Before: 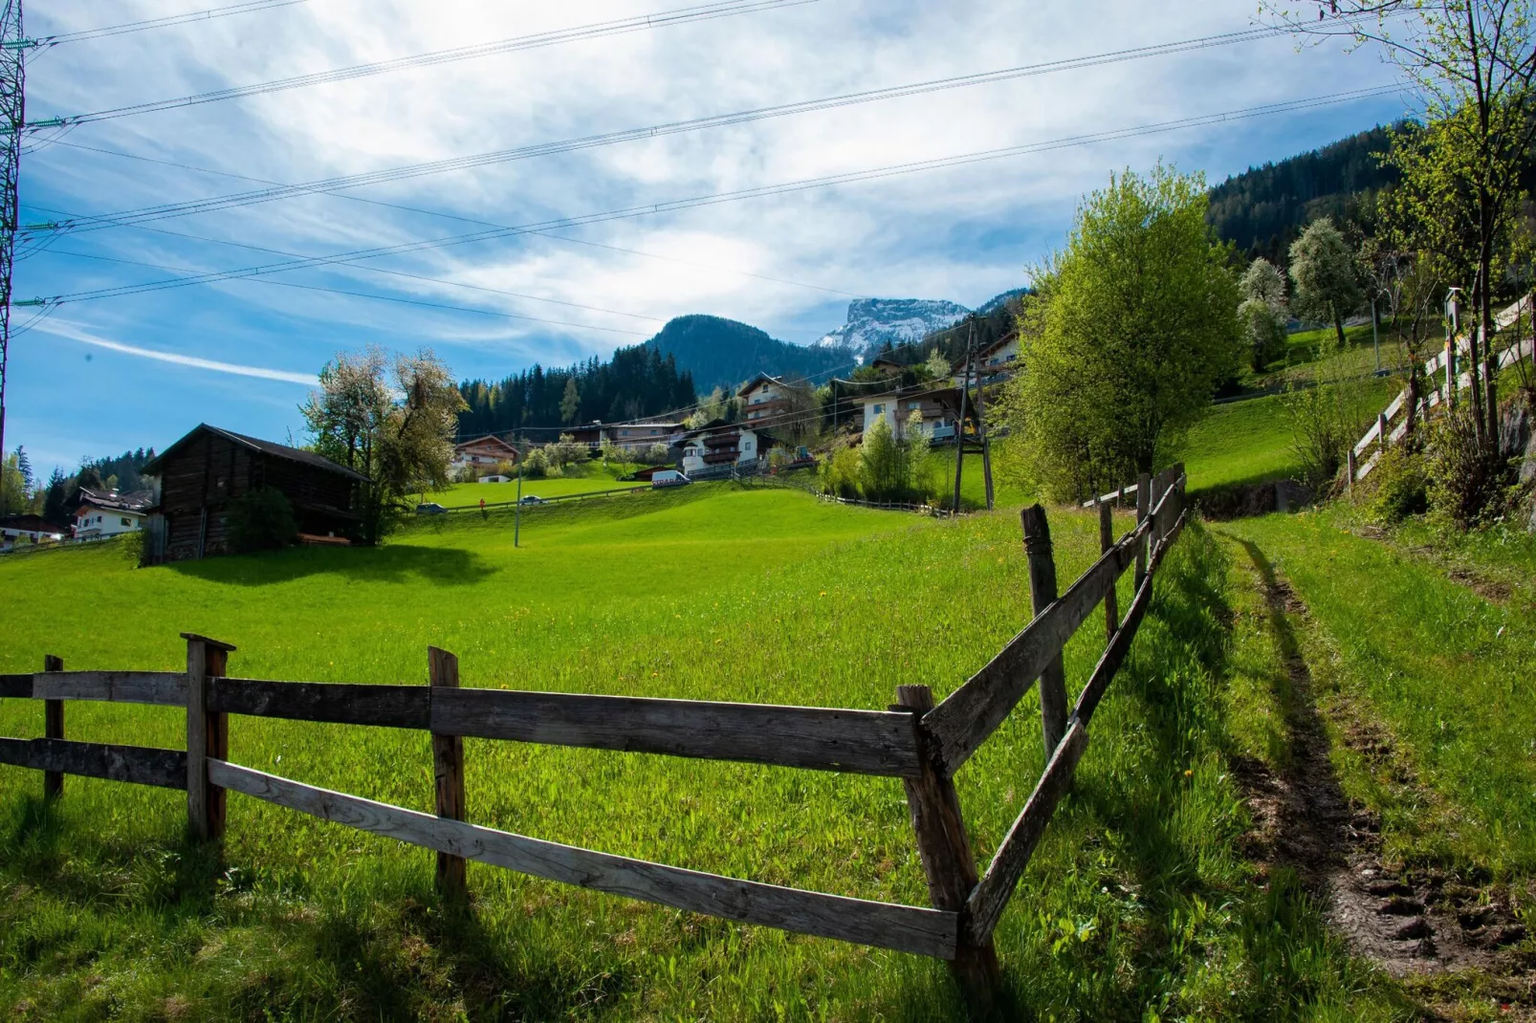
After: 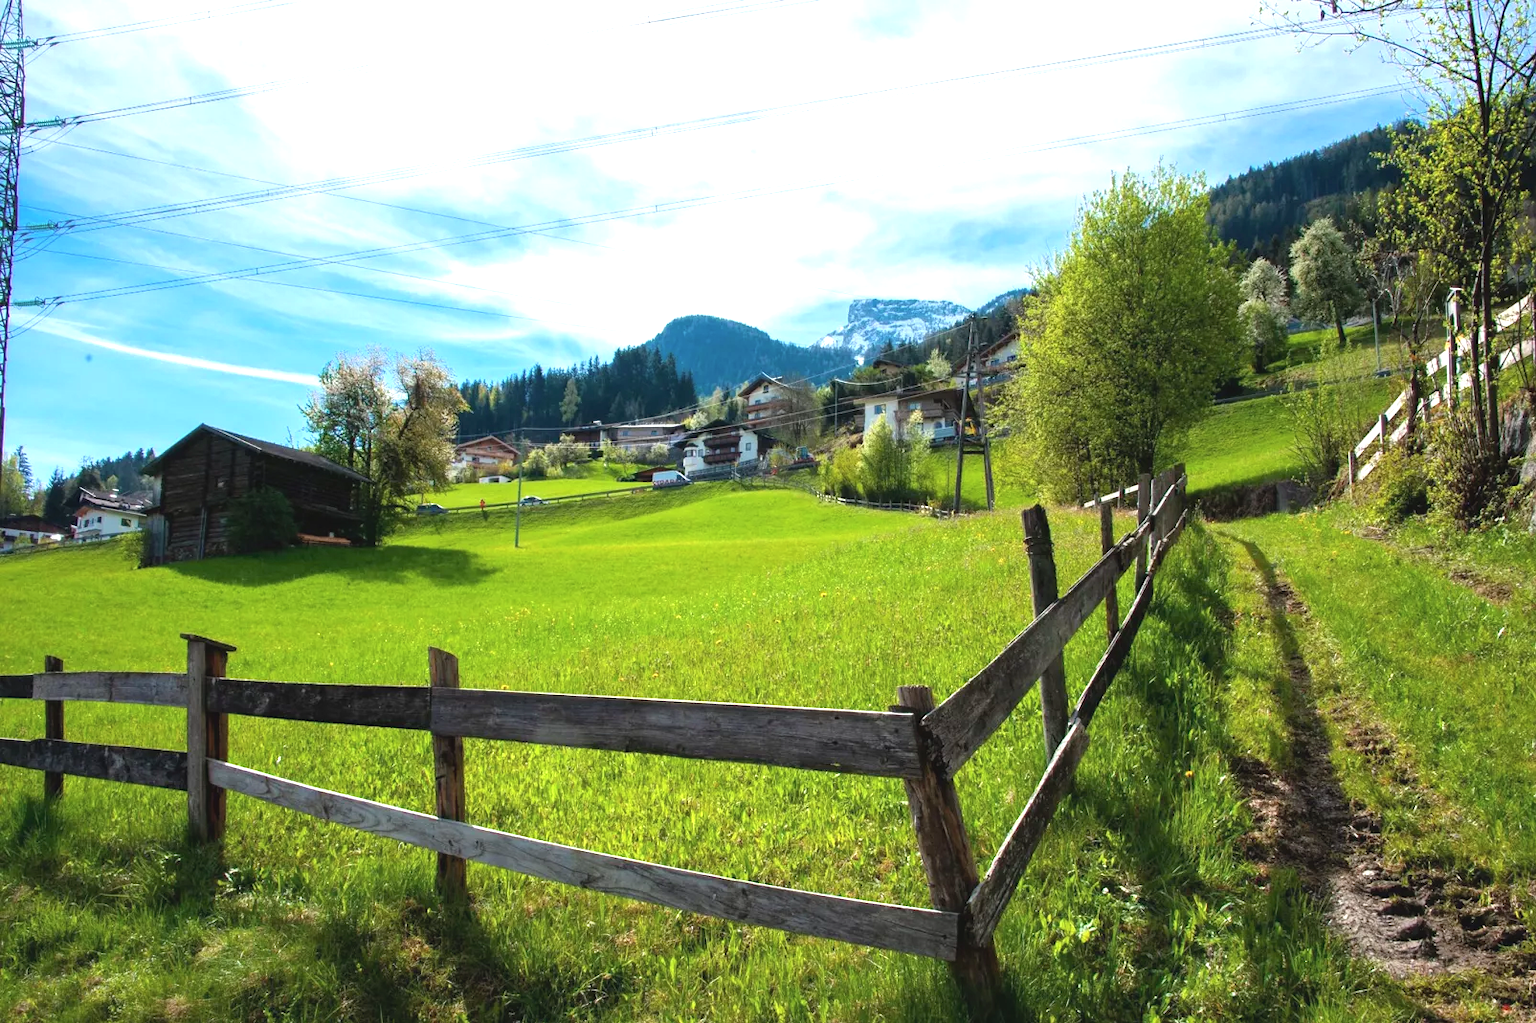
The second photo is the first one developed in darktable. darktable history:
exposure: black level correction 0, exposure 1.106 EV, compensate highlight preservation false
tone equalizer: mask exposure compensation -0.492 EV
contrast brightness saturation: contrast -0.098, saturation -0.086
